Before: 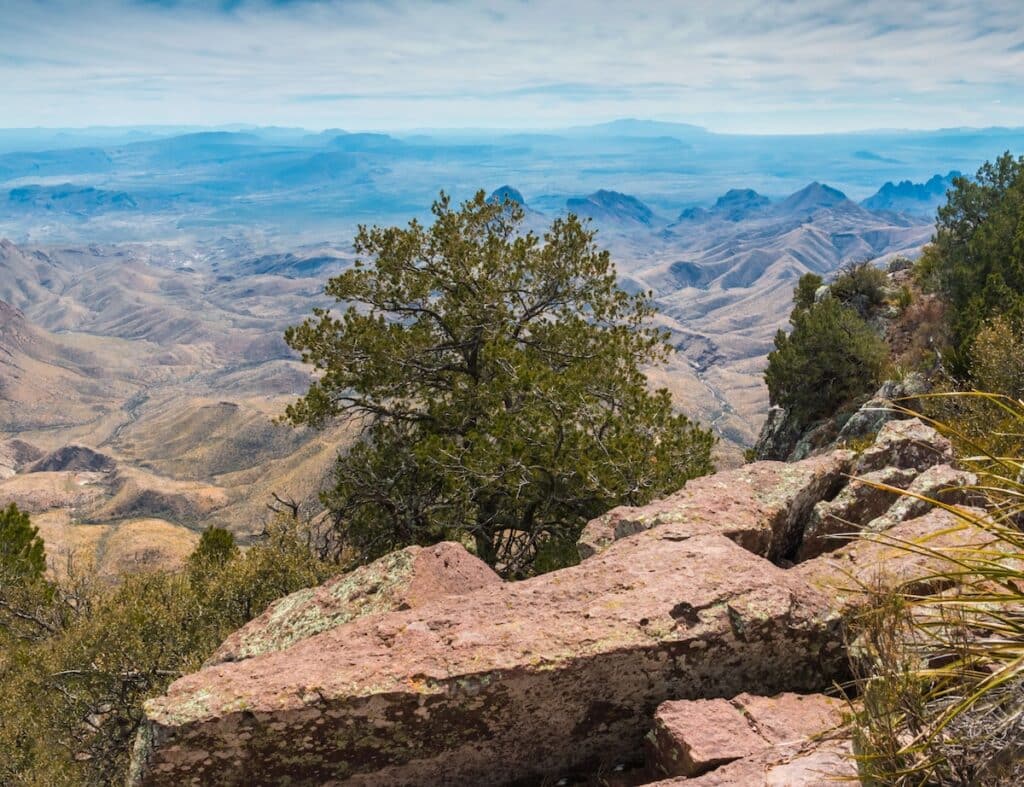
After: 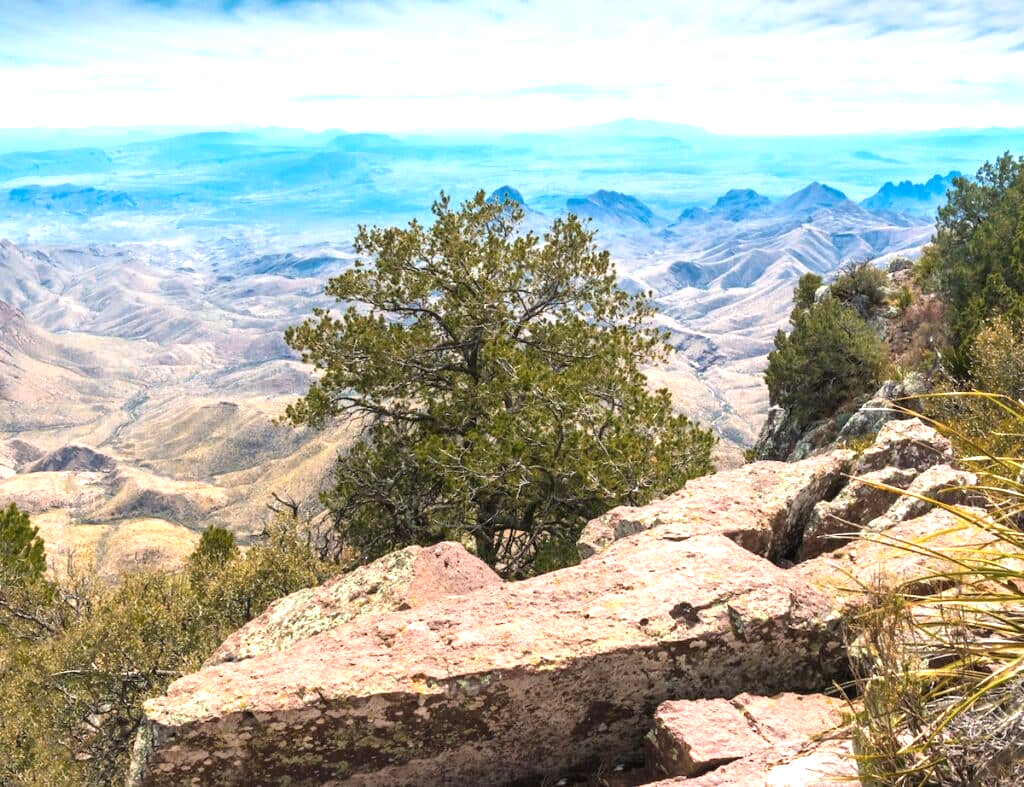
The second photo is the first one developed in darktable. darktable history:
exposure: exposure 1 EV, compensate highlight preservation false
color zones: curves: ch1 [(0, 0.469) (0.01, 0.469) (0.12, 0.446) (0.248, 0.469) (0.5, 0.5) (0.748, 0.5) (0.99, 0.469) (1, 0.469)]
